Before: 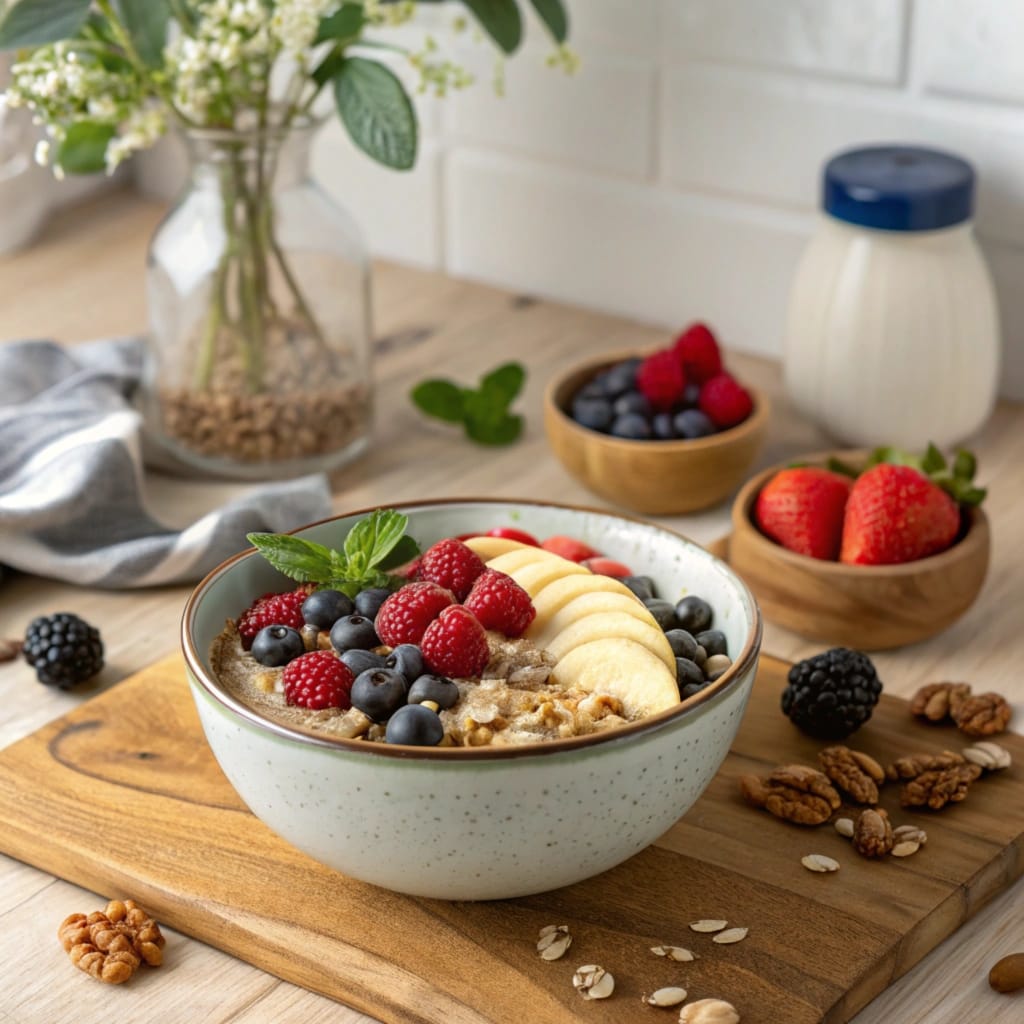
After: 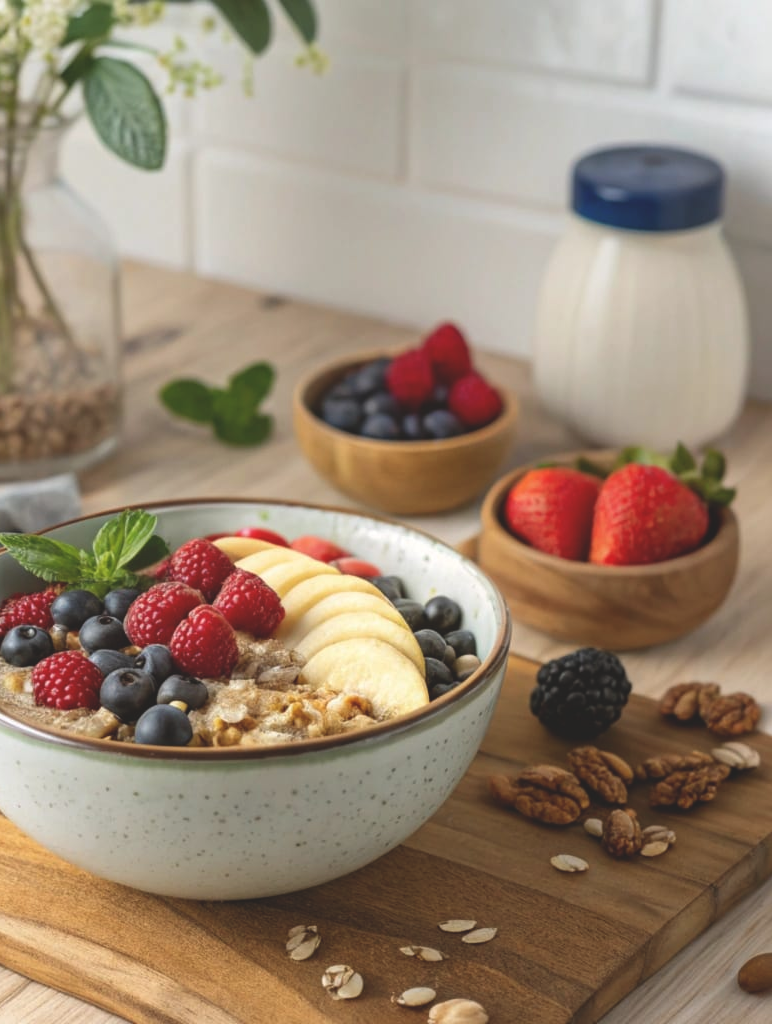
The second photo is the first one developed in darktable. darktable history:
crop and rotate: left 24.523%
exposure: black level correction -0.015, compensate highlight preservation false
